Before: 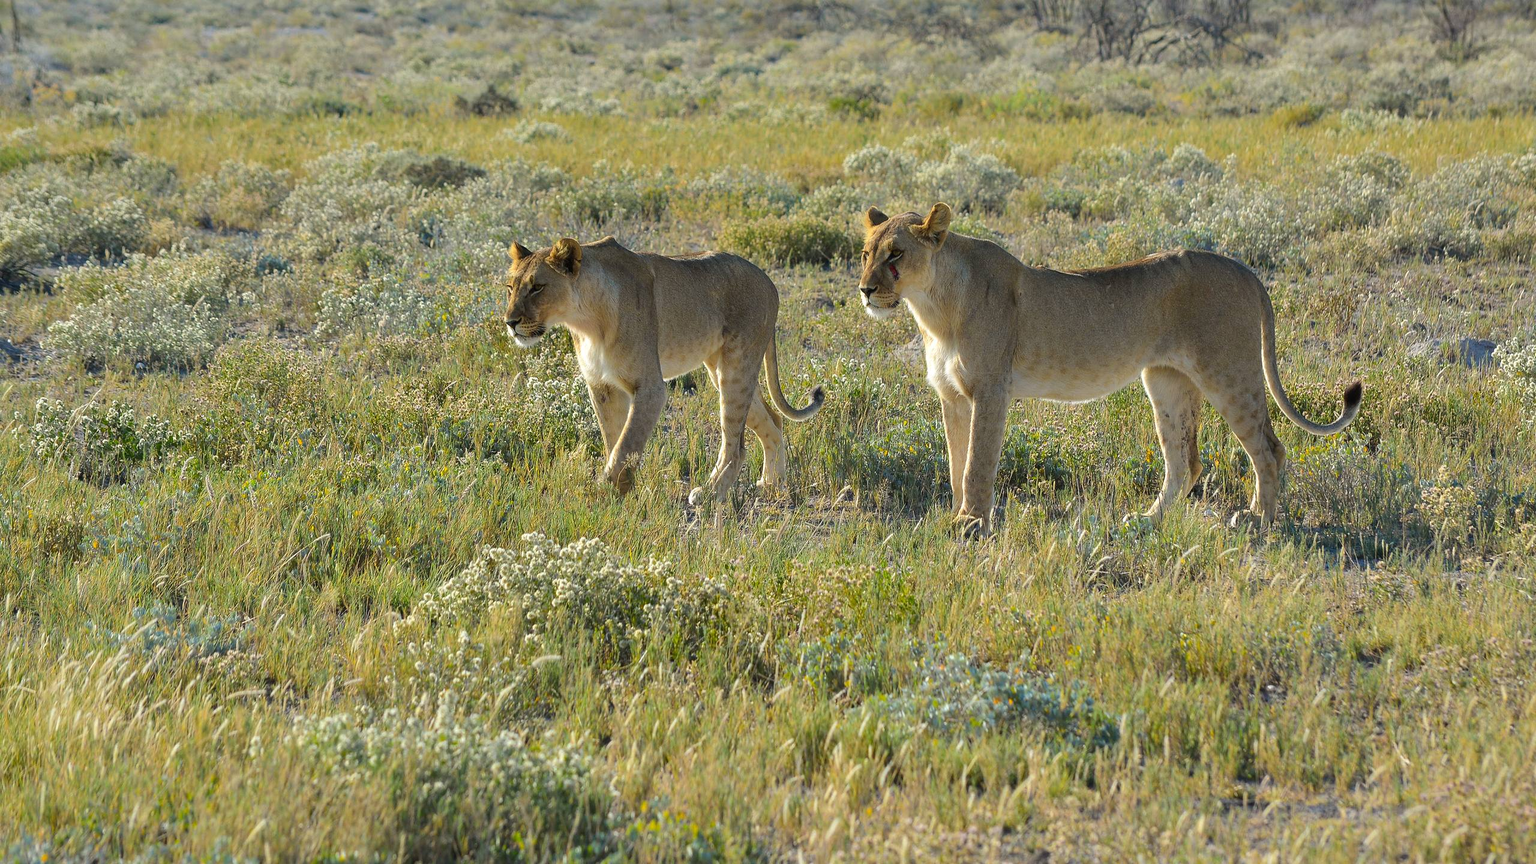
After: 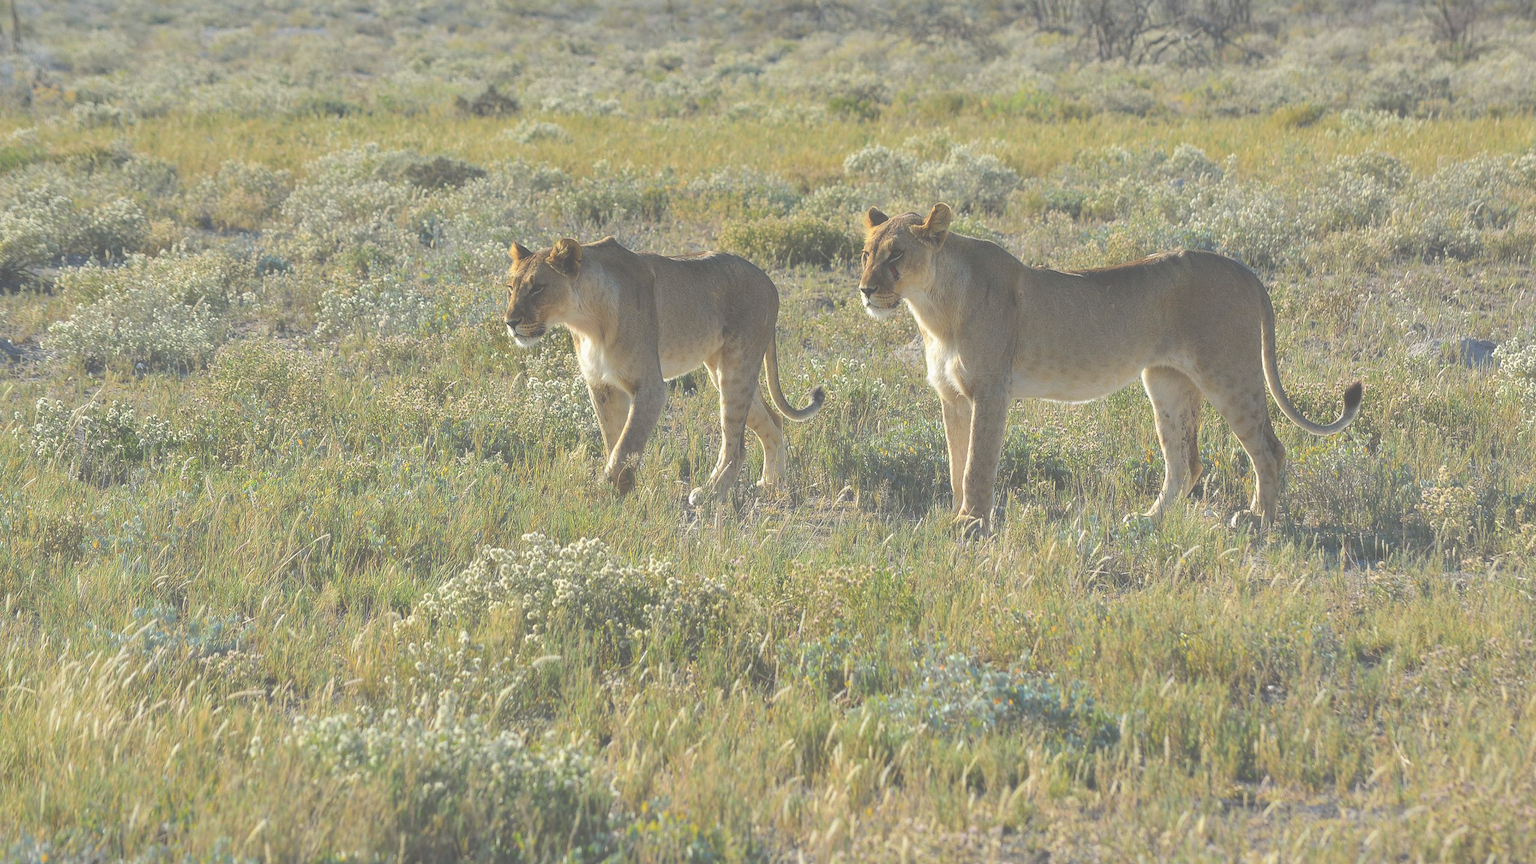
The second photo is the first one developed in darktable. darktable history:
exposure: black level correction -0.086, compensate highlight preservation false
haze removal: strength -0.083, distance 0.363, adaptive false
